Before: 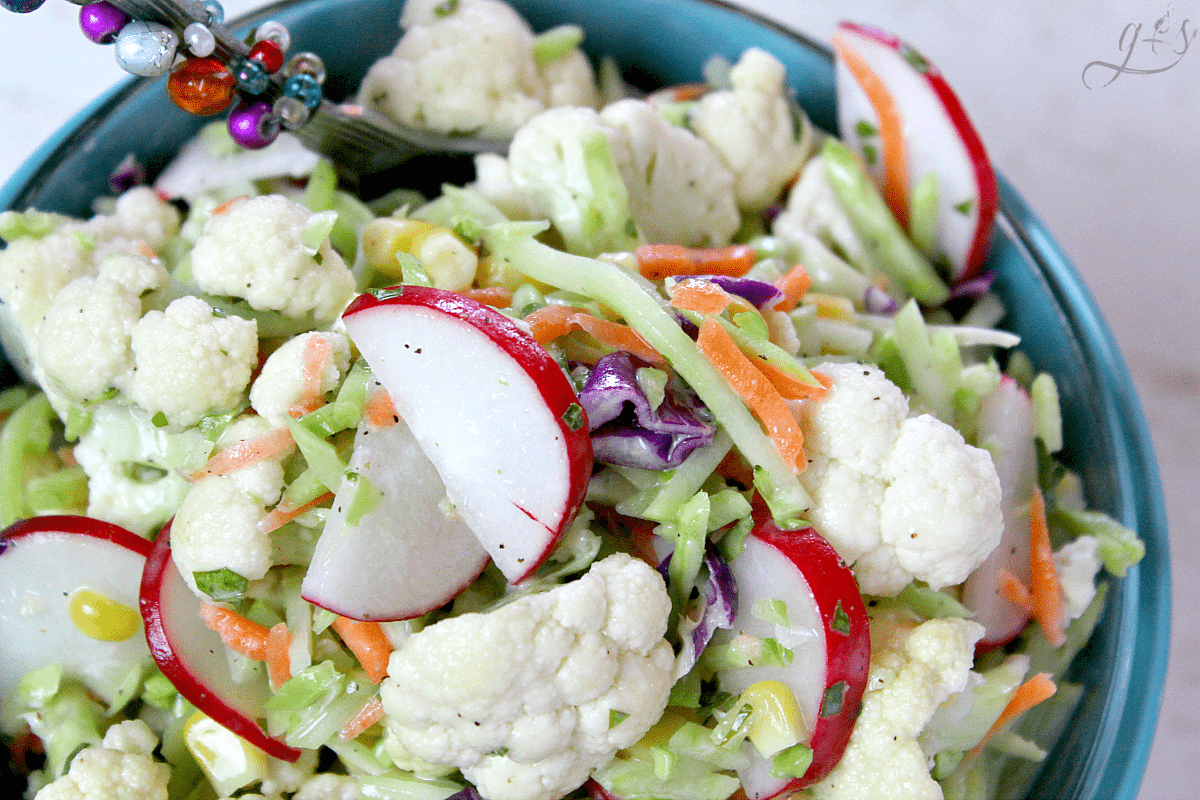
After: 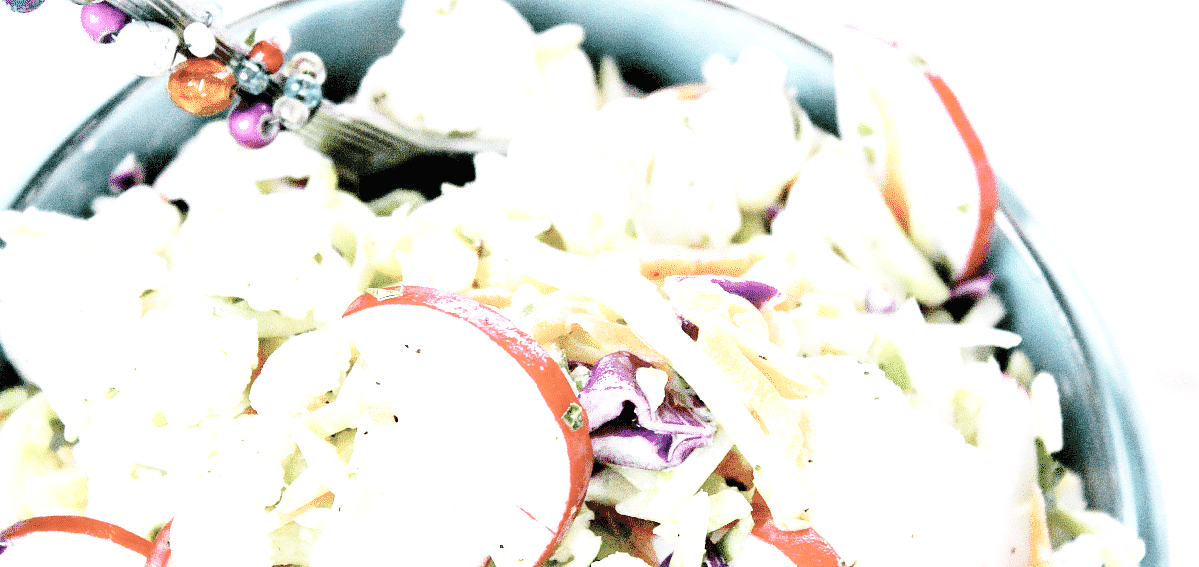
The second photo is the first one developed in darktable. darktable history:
crop: right 0%, bottom 29.03%
exposure: black level correction 0, exposure 1 EV, compensate highlight preservation false
tone equalizer: -8 EV -0.756 EV, -7 EV -0.685 EV, -6 EV -0.629 EV, -5 EV -0.388 EV, -3 EV 0.387 EV, -2 EV 0.6 EV, -1 EV 0.674 EV, +0 EV 0.736 EV
color zones: curves: ch1 [(0, 0.292) (0.001, 0.292) (0.2, 0.264) (0.4, 0.248) (0.6, 0.248) (0.8, 0.264) (0.999, 0.292) (1, 0.292)]
base curve: curves: ch0 [(0, 0) (0.028, 0.03) (0.121, 0.232) (0.46, 0.748) (0.859, 0.968) (1, 1)], preserve colors none
